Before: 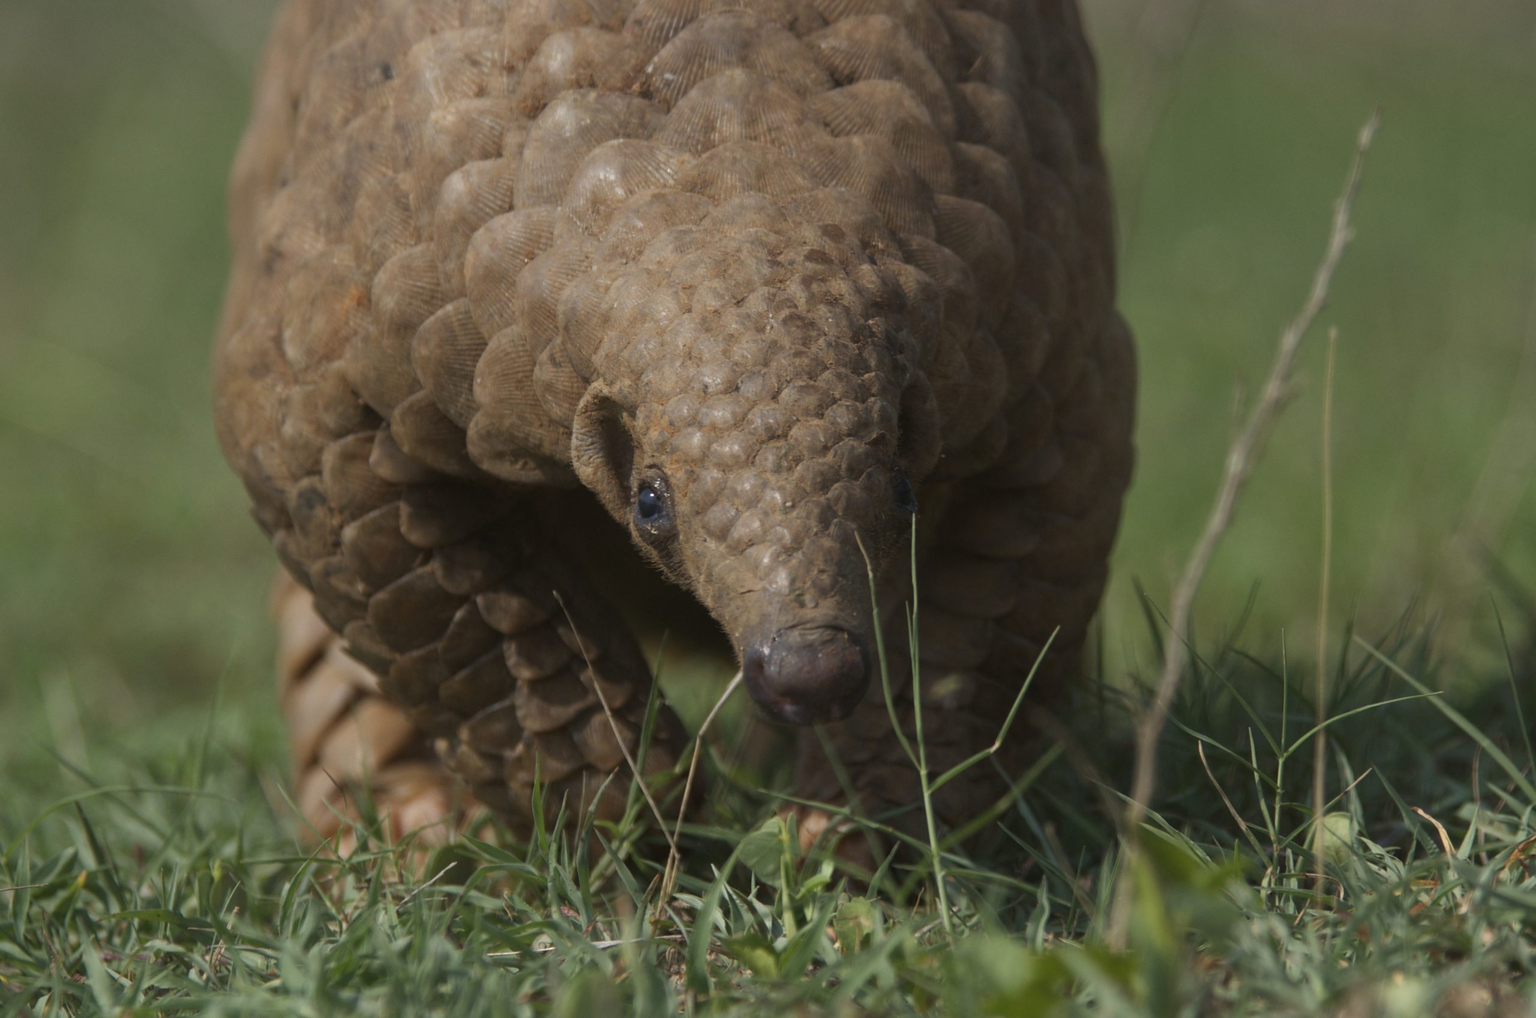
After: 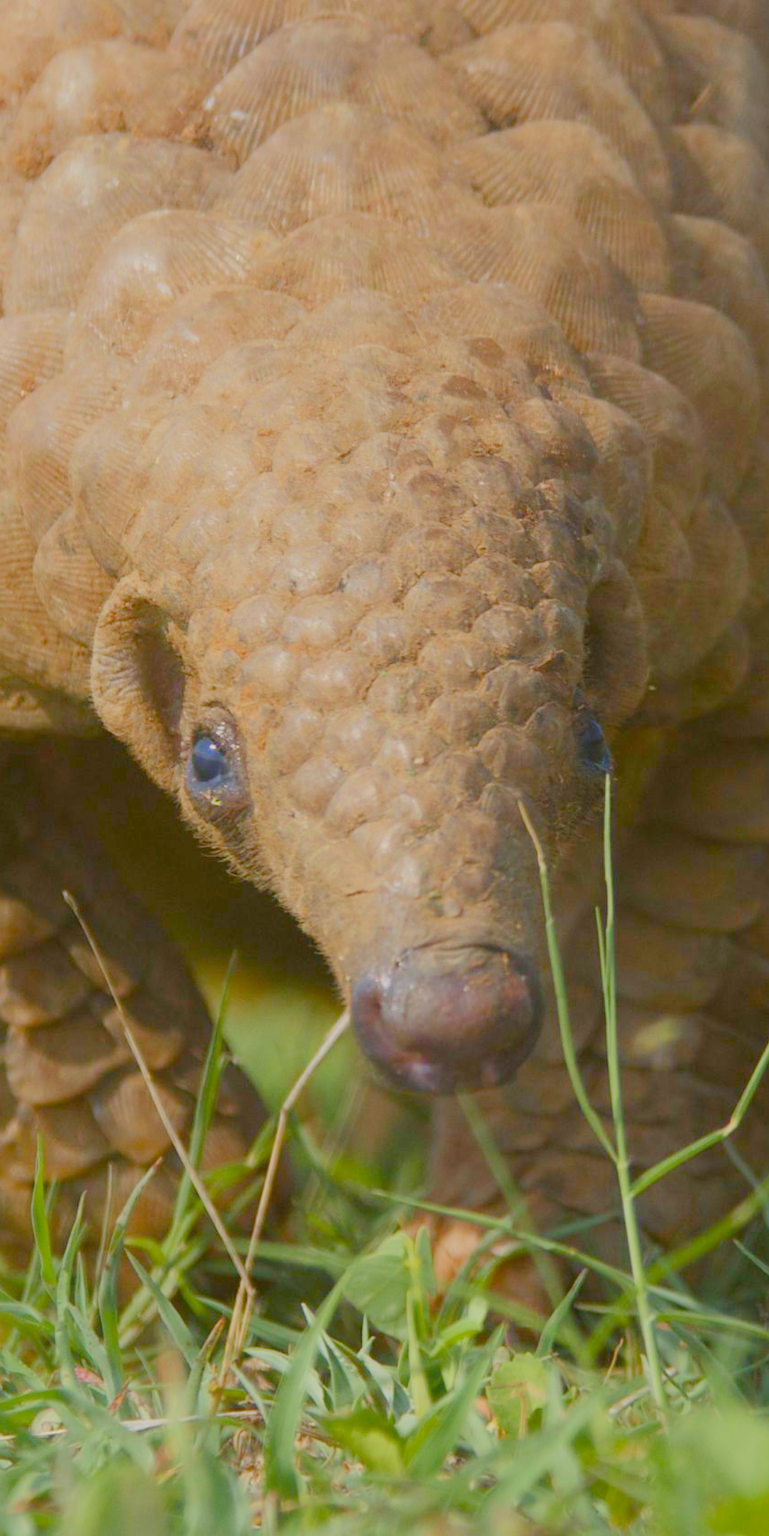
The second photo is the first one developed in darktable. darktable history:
exposure: black level correction 0.001, exposure 1.8 EV, compensate exposure bias true, compensate highlight preservation false
color balance rgb: linear chroma grading › global chroma 14.952%, perceptual saturation grading › global saturation 20%, perceptual saturation grading › highlights -25.234%, perceptual saturation grading › shadows 50.243%, global vibrance 23.411%, contrast -24.759%
filmic rgb: black relative exposure -6.93 EV, white relative exposure 5.61 EV, hardness 2.87, preserve chrominance max RGB, color science v6 (2022), contrast in shadows safe, contrast in highlights safe
crop: left 33.292%, right 33.478%
